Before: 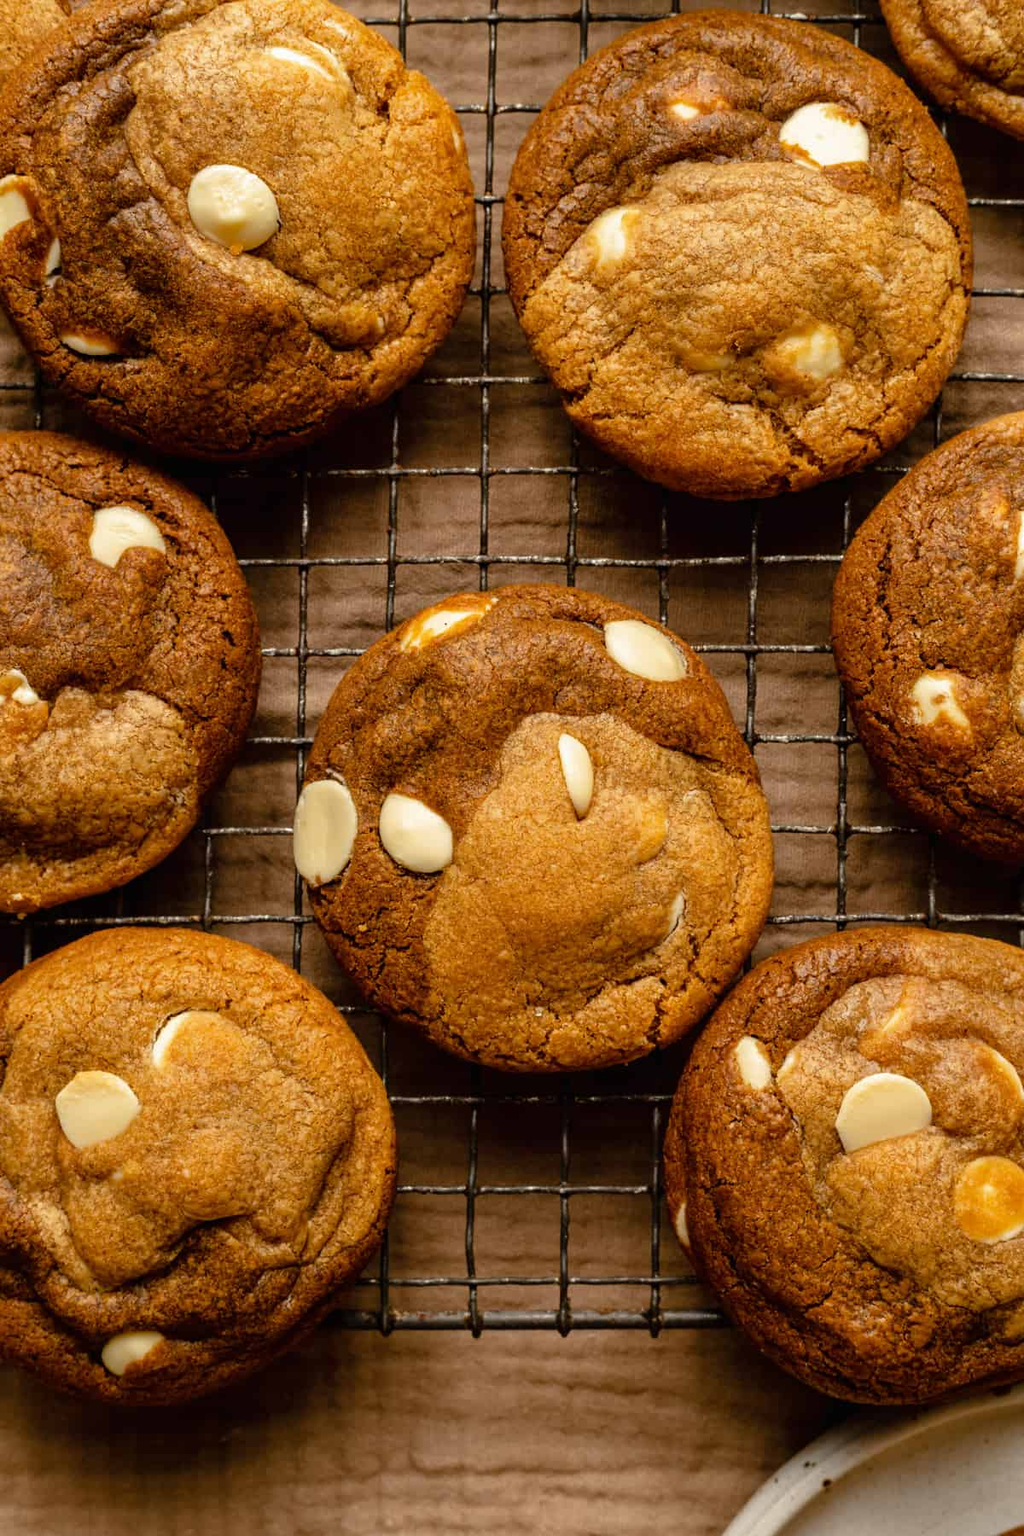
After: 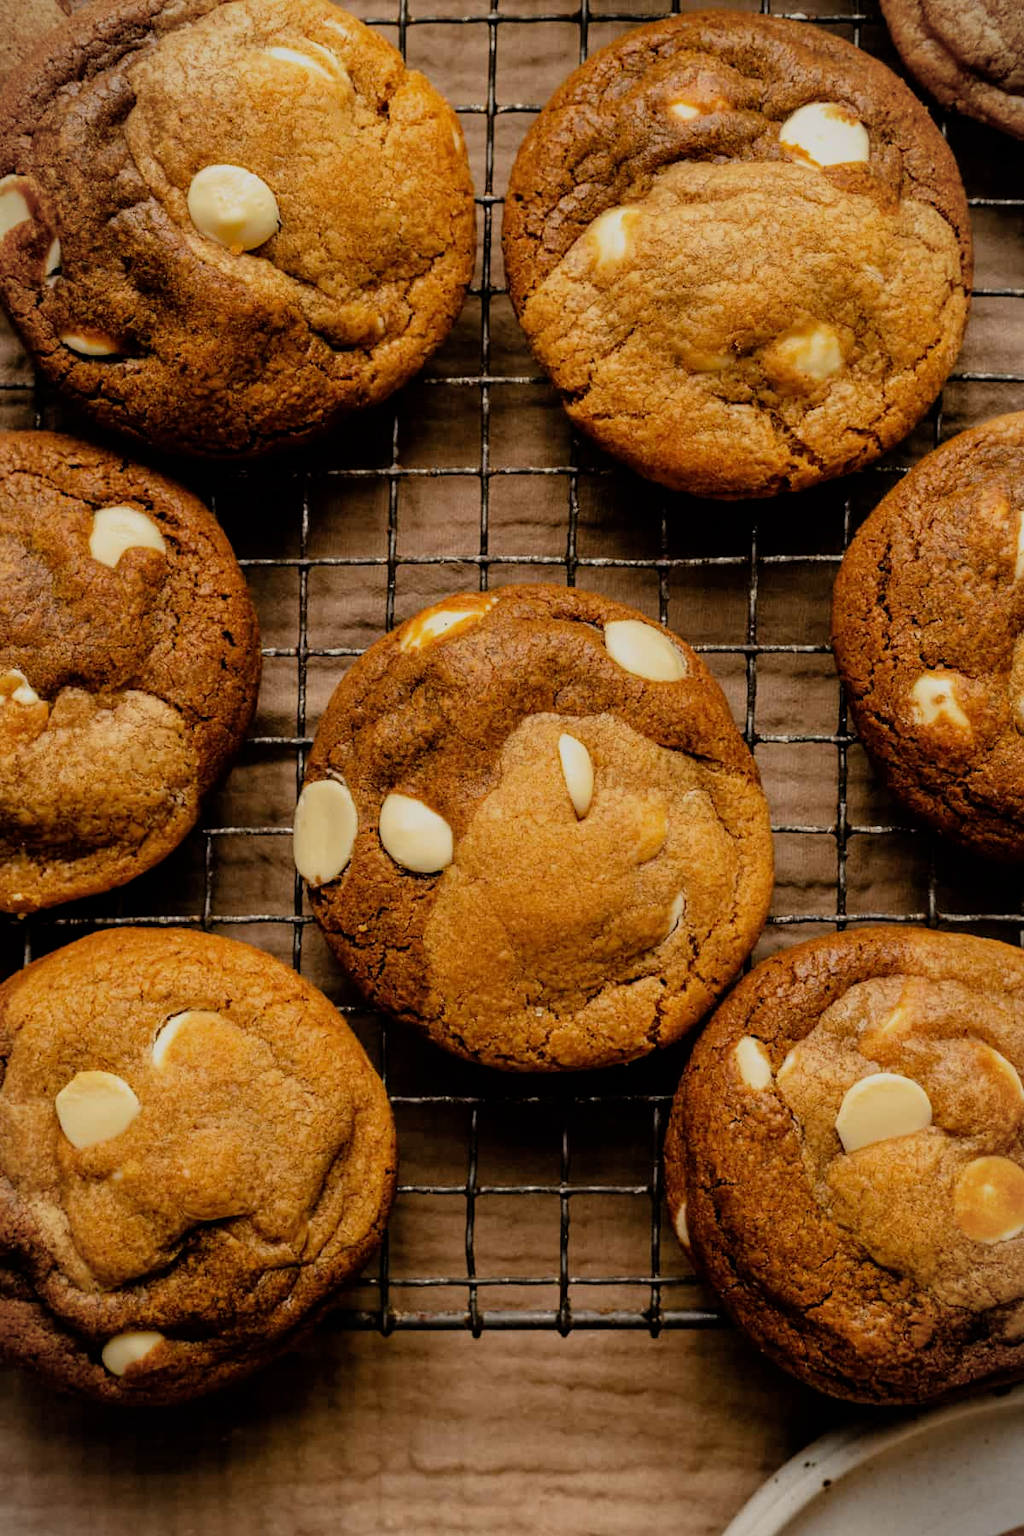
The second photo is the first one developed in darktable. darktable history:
vignetting: fall-off start 100%, fall-off radius 64.94%, automatic ratio true, unbound false
filmic rgb: black relative exposure -7.65 EV, white relative exposure 4.56 EV, hardness 3.61, color science v6 (2022)
